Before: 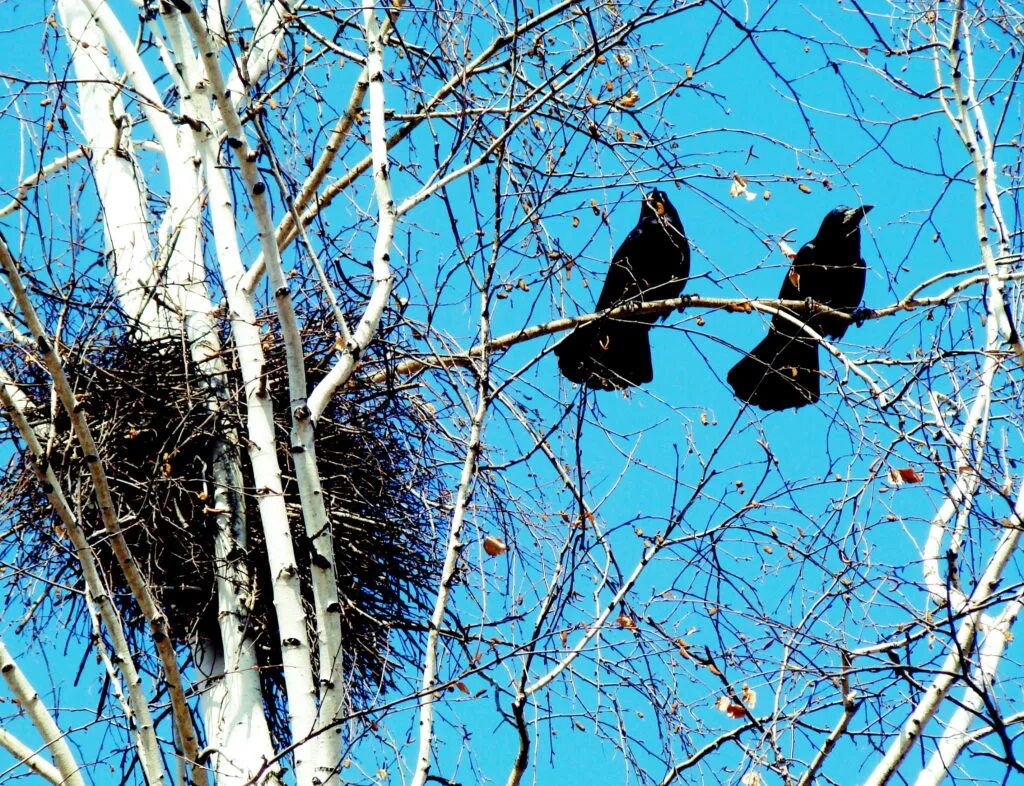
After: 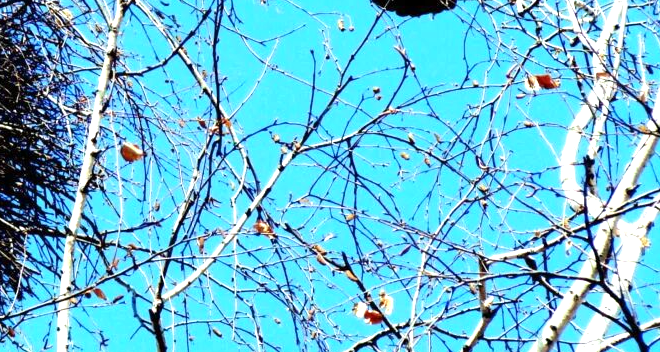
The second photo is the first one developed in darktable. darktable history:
crop and rotate: left 35.509%, top 50.238%, bottom 4.934%
exposure: exposure 0.6 EV, compensate highlight preservation false
